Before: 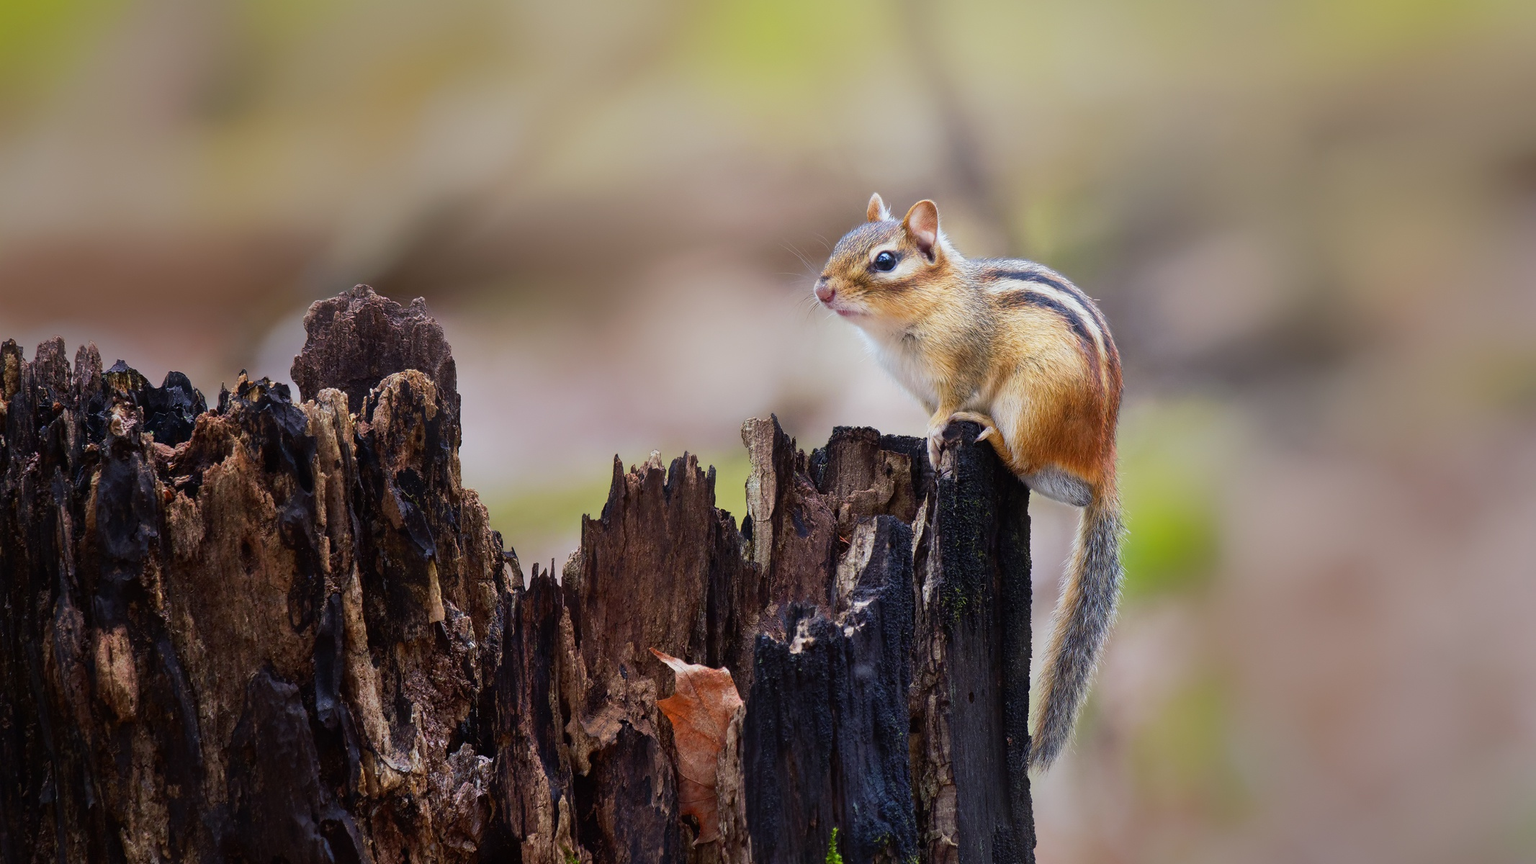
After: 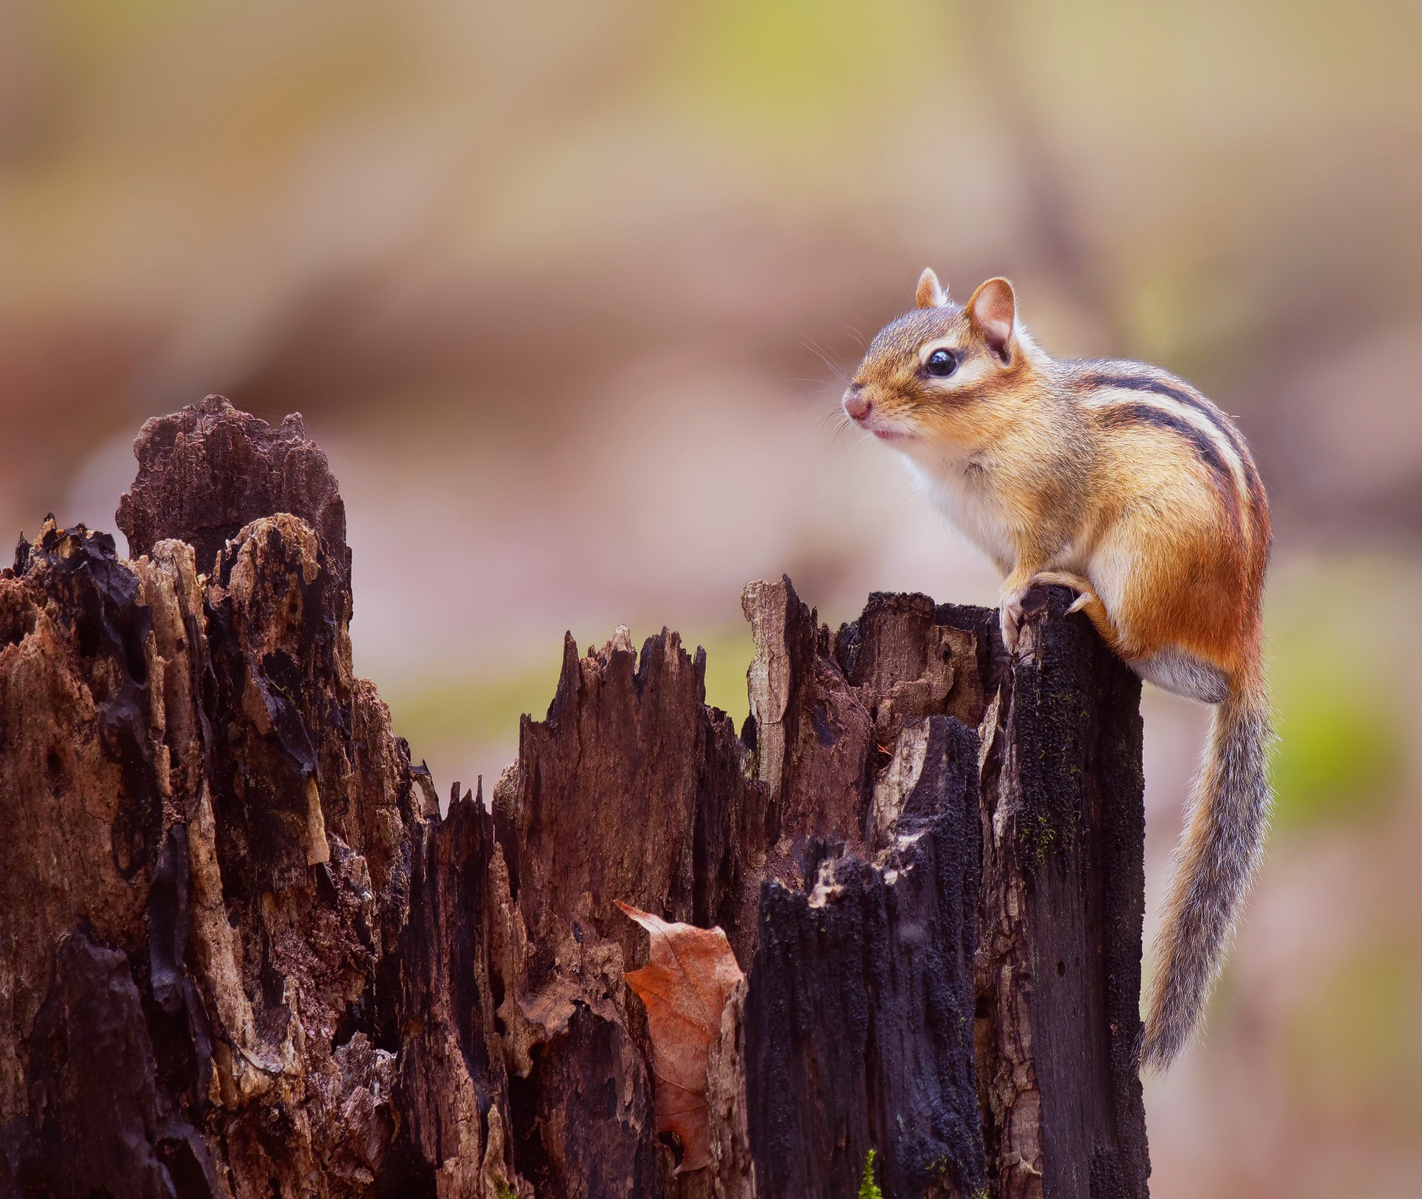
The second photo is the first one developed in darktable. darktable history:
rgb levels: mode RGB, independent channels, levels [[0, 0.474, 1], [0, 0.5, 1], [0, 0.5, 1]]
crop and rotate: left 13.537%, right 19.796%
